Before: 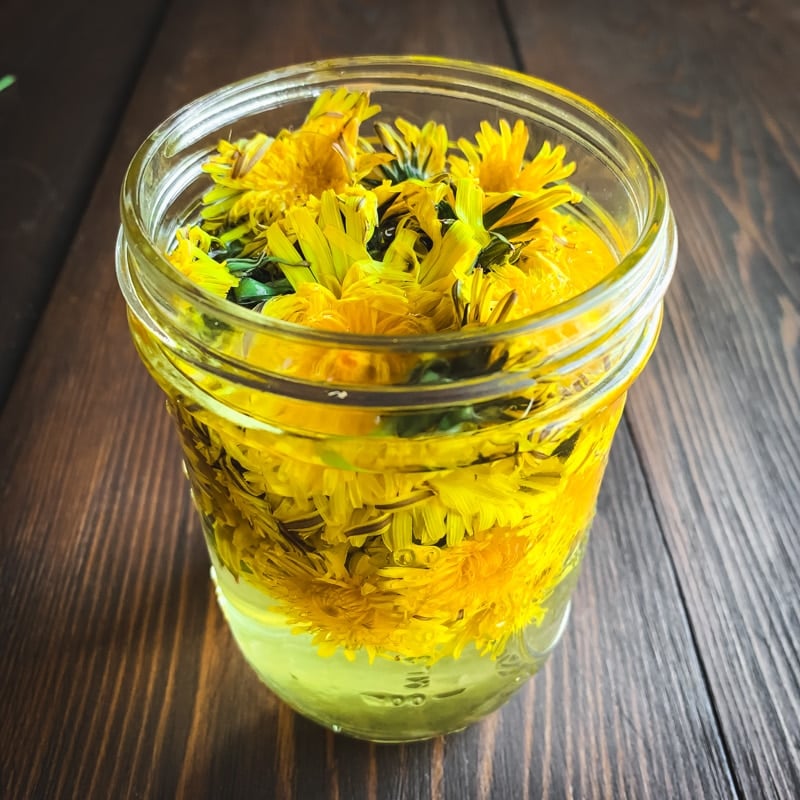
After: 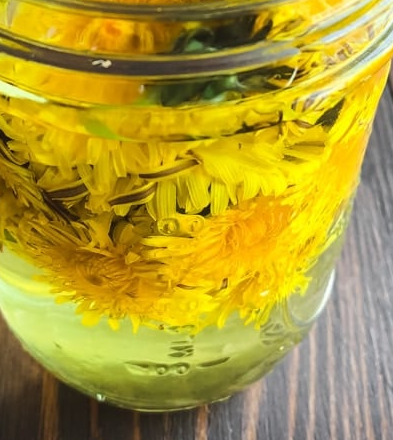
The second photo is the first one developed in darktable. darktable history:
crop: left 29.603%, top 41.444%, right 21.2%, bottom 3.515%
exposure: compensate exposure bias true, compensate highlight preservation false
